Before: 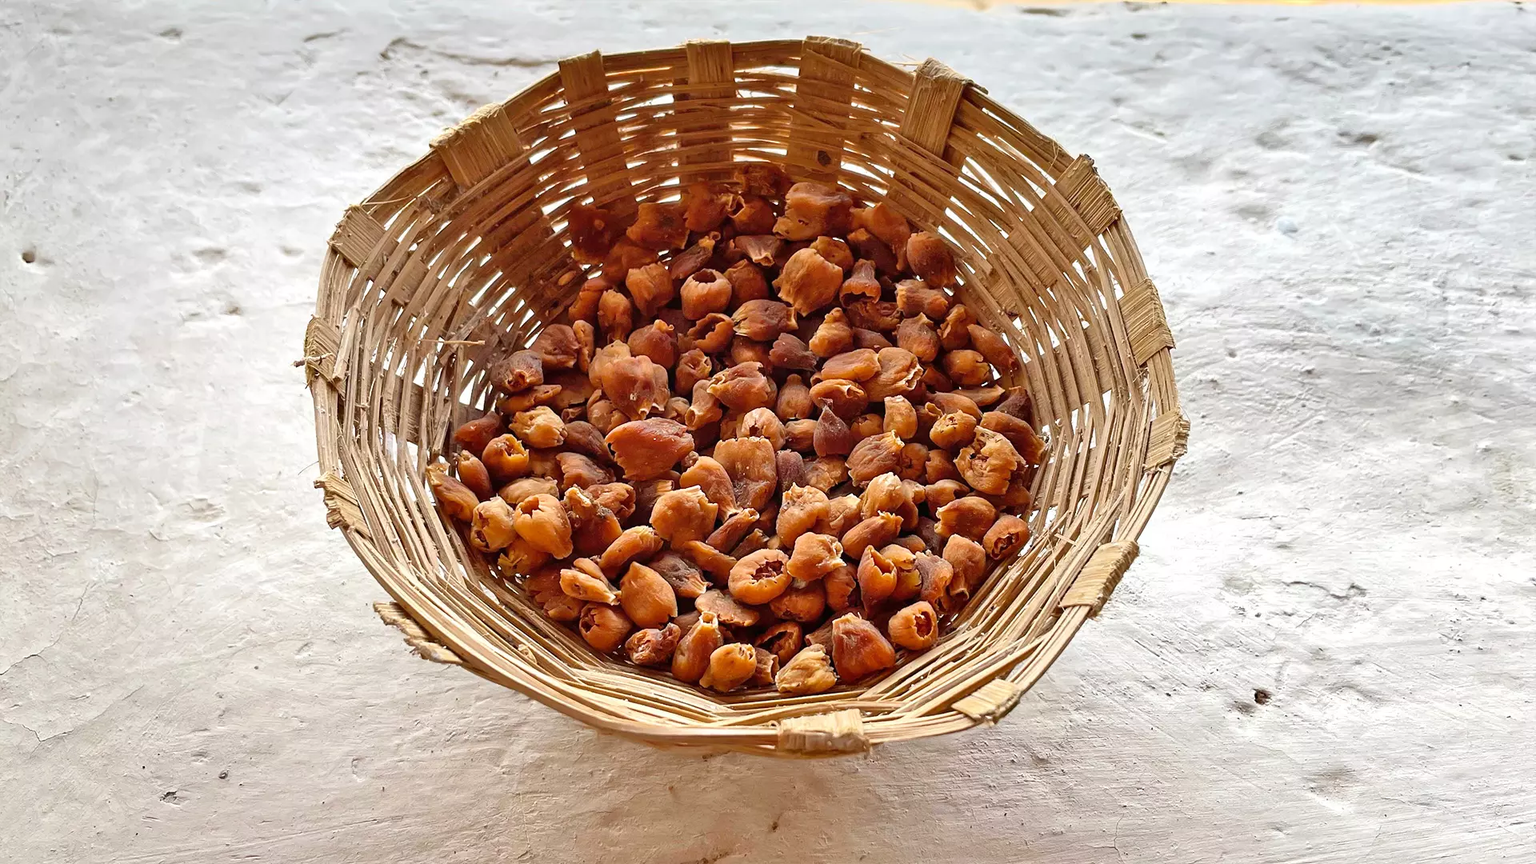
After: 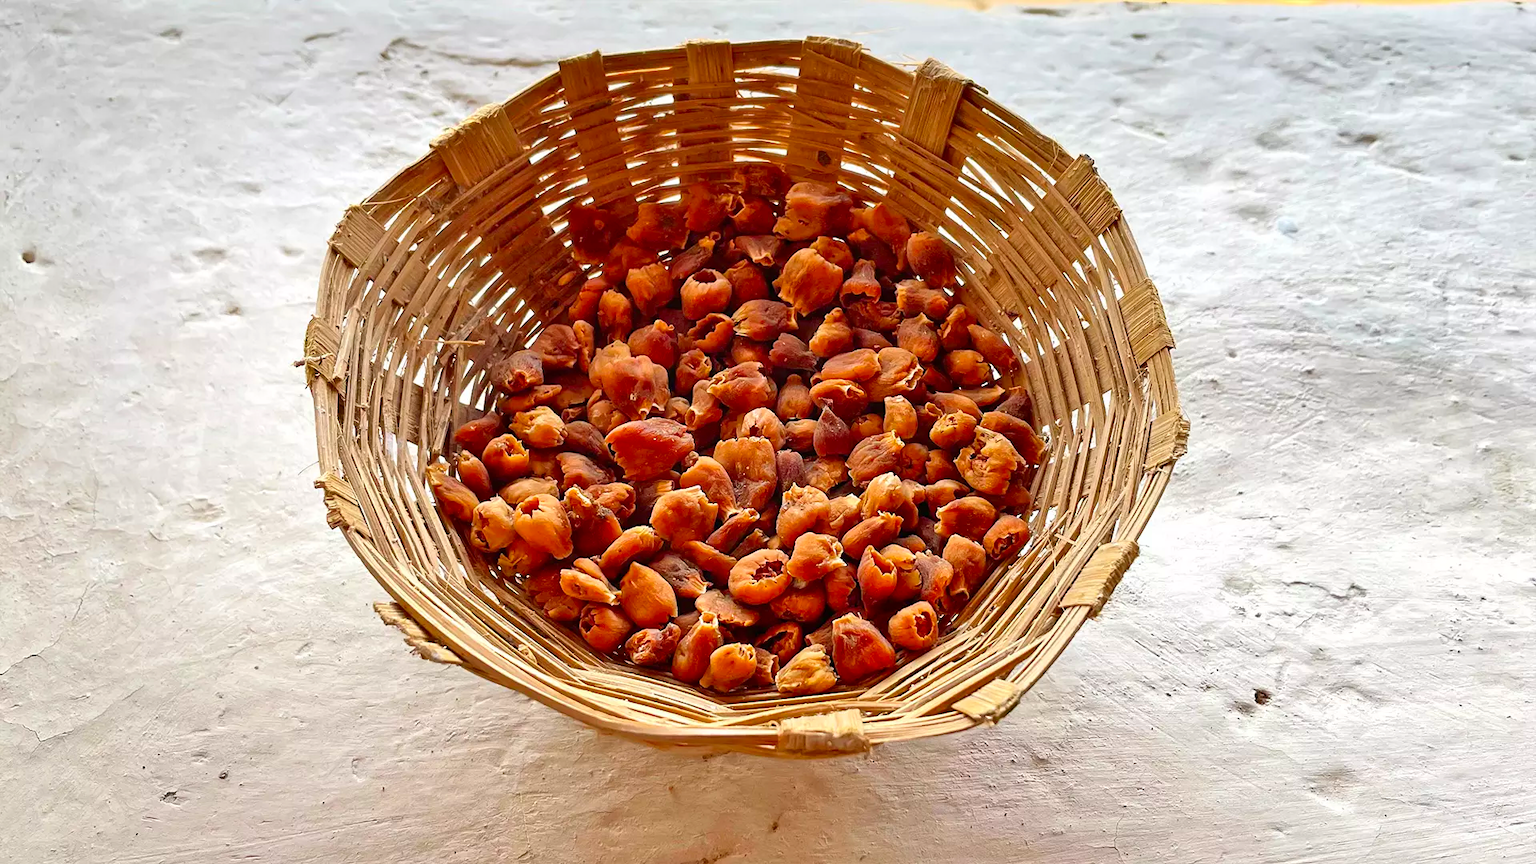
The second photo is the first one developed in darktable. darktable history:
color correction: highlights b* 0.053, saturation 1.37
